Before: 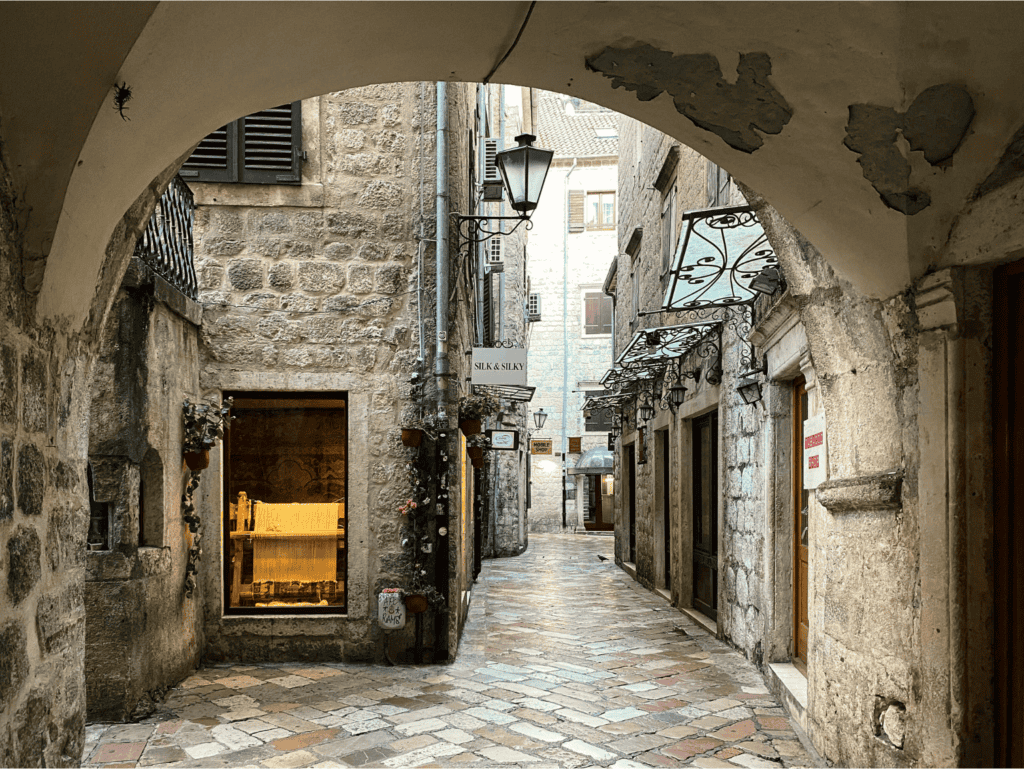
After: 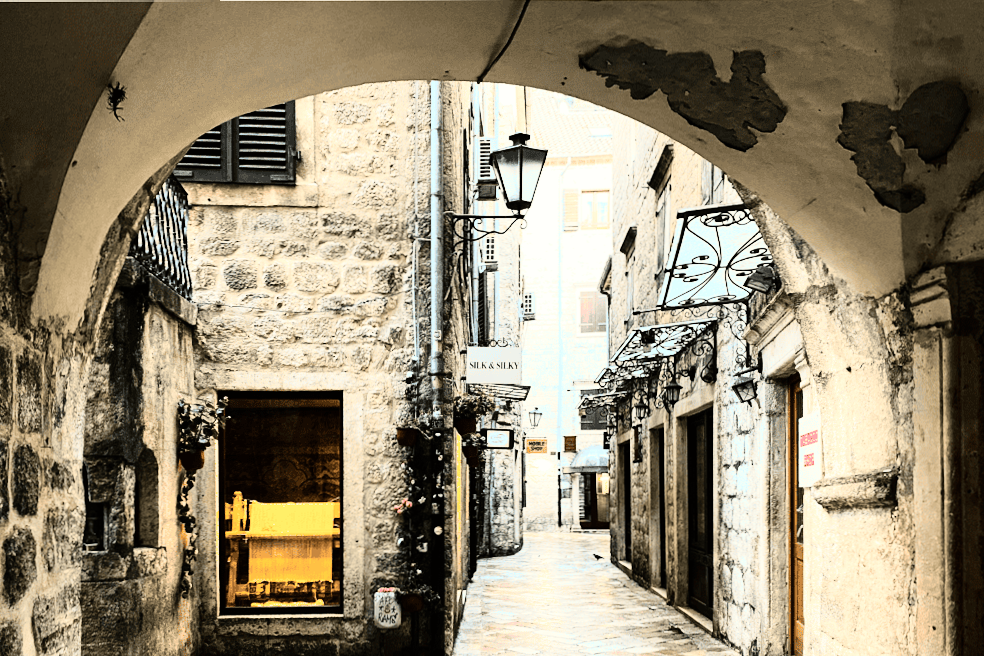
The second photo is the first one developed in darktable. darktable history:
tone equalizer: on, module defaults
rgb curve: curves: ch0 [(0, 0) (0.21, 0.15) (0.24, 0.21) (0.5, 0.75) (0.75, 0.96) (0.89, 0.99) (1, 1)]; ch1 [(0, 0.02) (0.21, 0.13) (0.25, 0.2) (0.5, 0.67) (0.75, 0.9) (0.89, 0.97) (1, 1)]; ch2 [(0, 0.02) (0.21, 0.13) (0.25, 0.2) (0.5, 0.67) (0.75, 0.9) (0.89, 0.97) (1, 1)], compensate middle gray true
crop and rotate: angle 0.2°, left 0.275%, right 3.127%, bottom 14.18%
